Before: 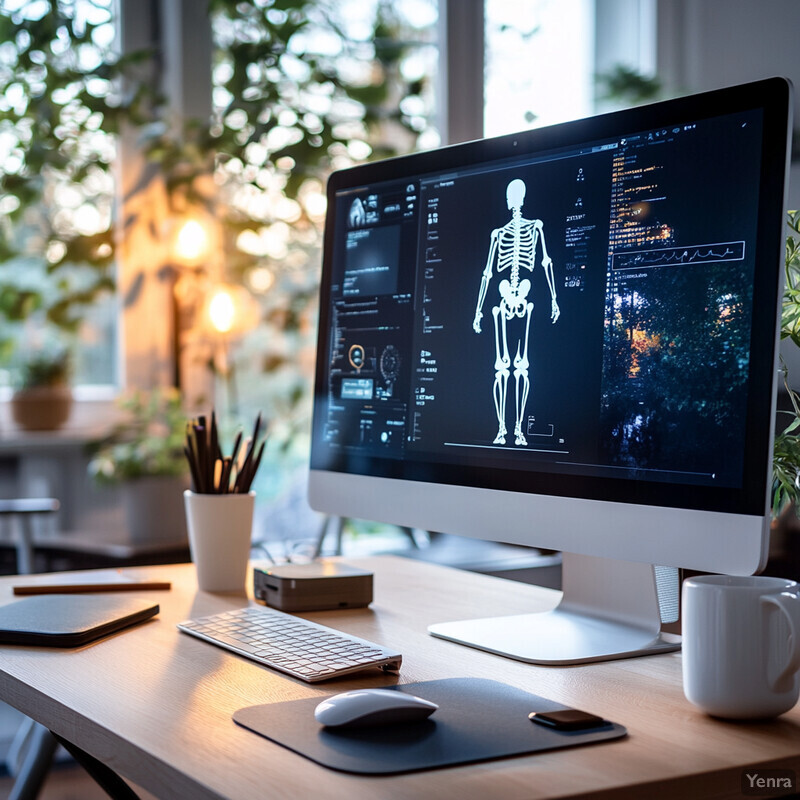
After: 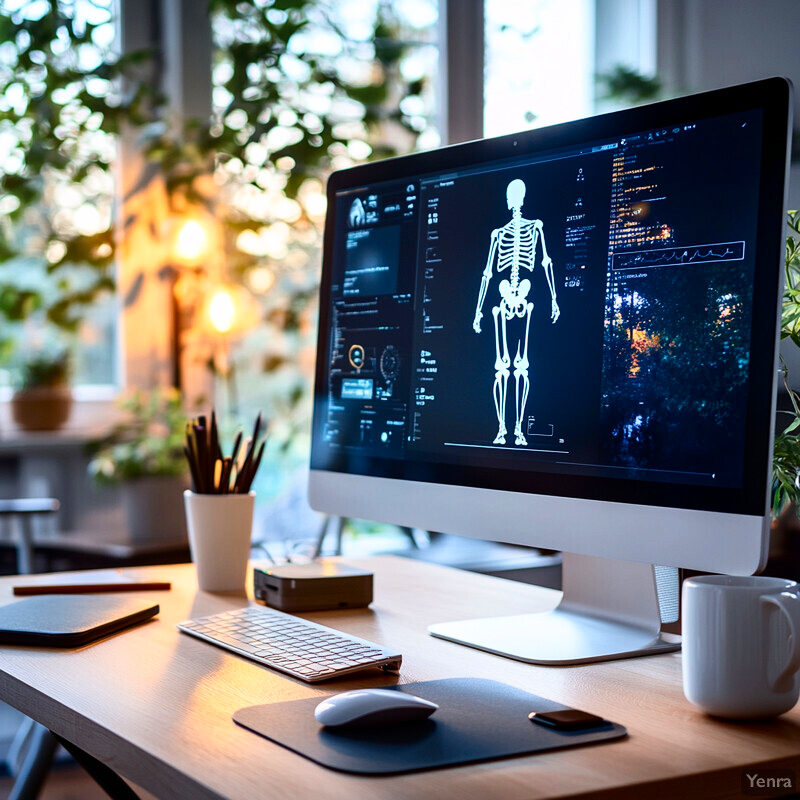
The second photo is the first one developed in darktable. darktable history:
contrast brightness saturation: contrast 0.185, saturation 0.309
